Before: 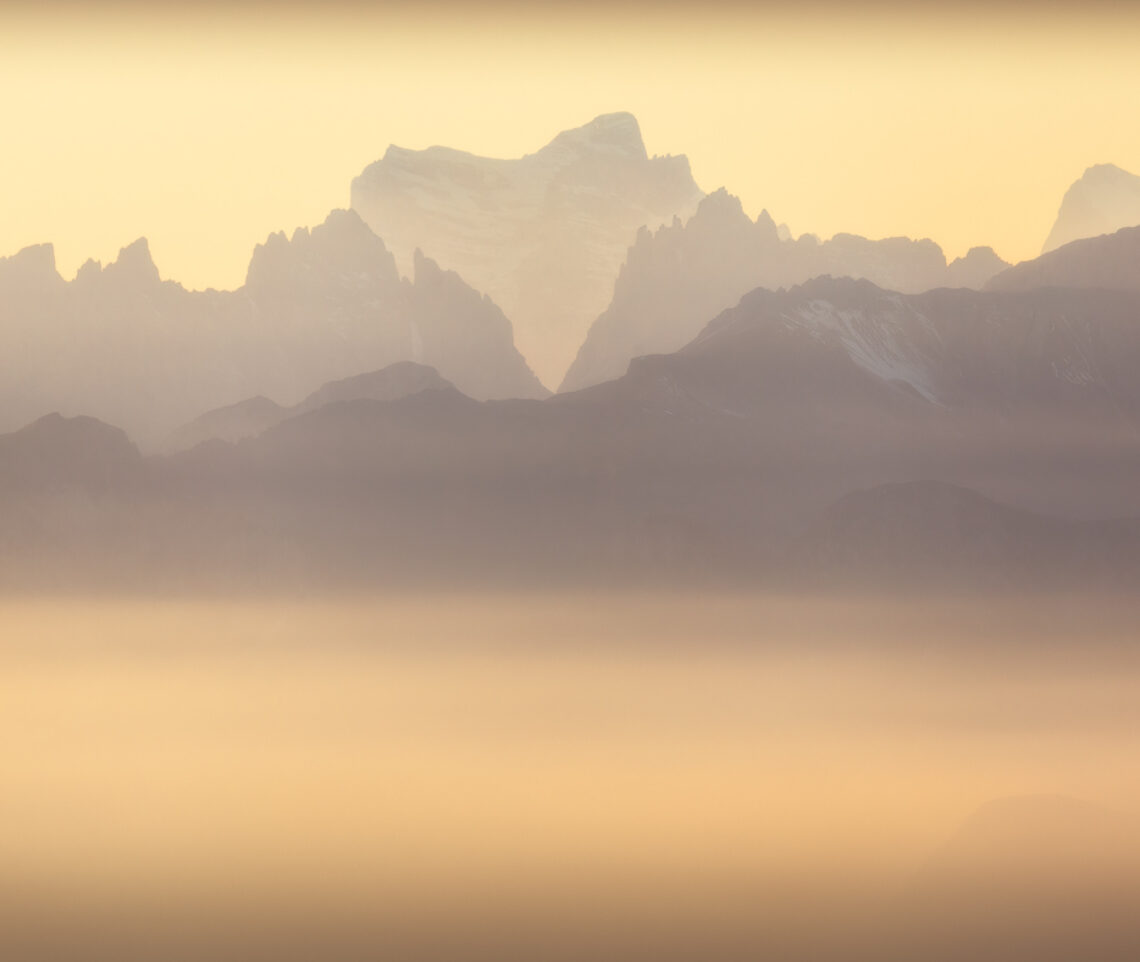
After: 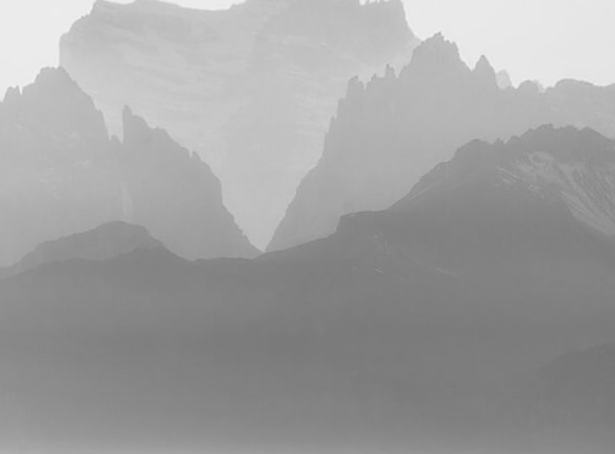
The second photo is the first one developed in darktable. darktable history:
rotate and perspective: rotation 0.062°, lens shift (vertical) 0.115, lens shift (horizontal) -0.133, crop left 0.047, crop right 0.94, crop top 0.061, crop bottom 0.94
monochrome: on, module defaults
crop: left 20.932%, top 15.471%, right 21.848%, bottom 34.081%
sharpen: on, module defaults
